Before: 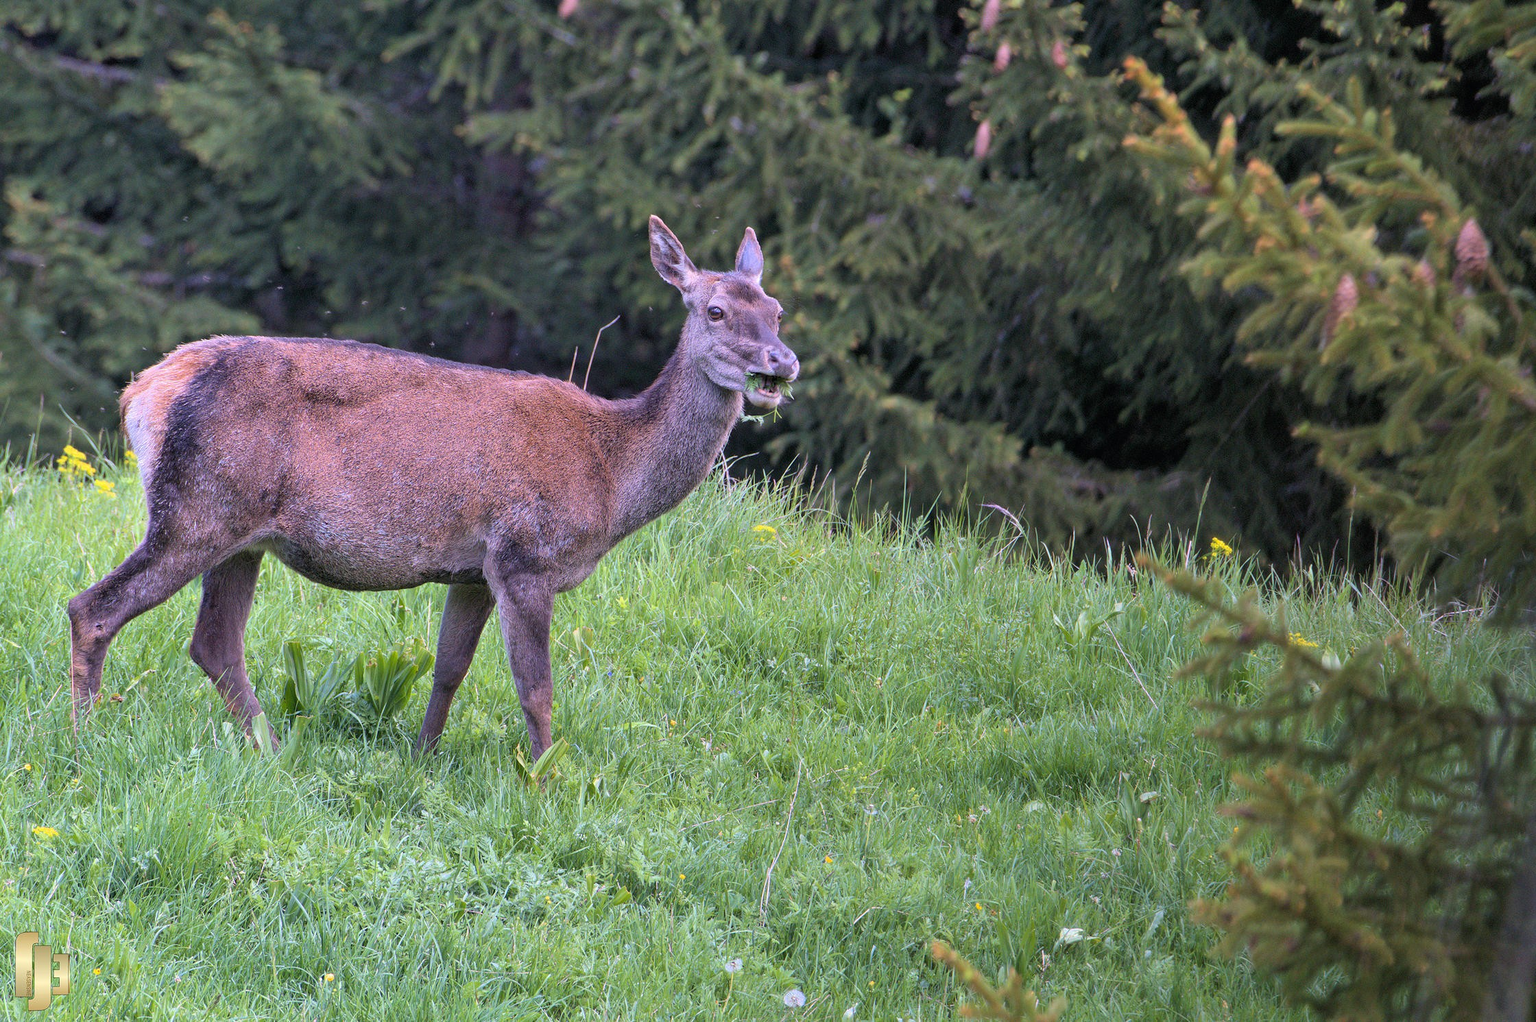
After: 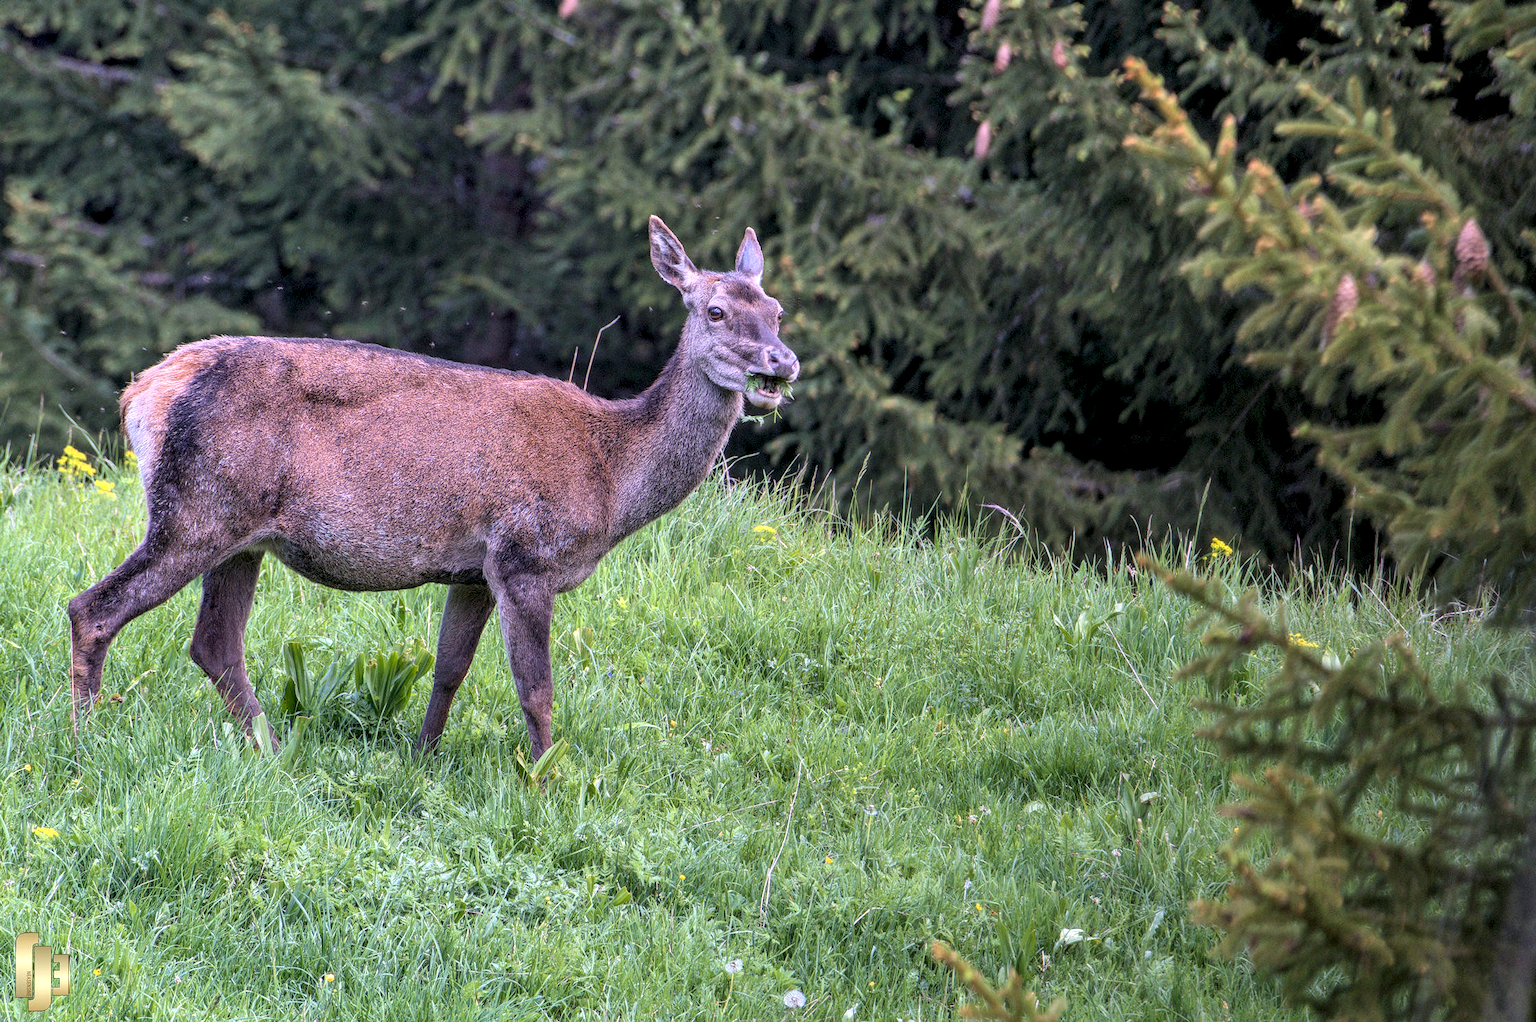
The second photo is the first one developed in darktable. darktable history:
local contrast: highlights 27%, detail 150%
